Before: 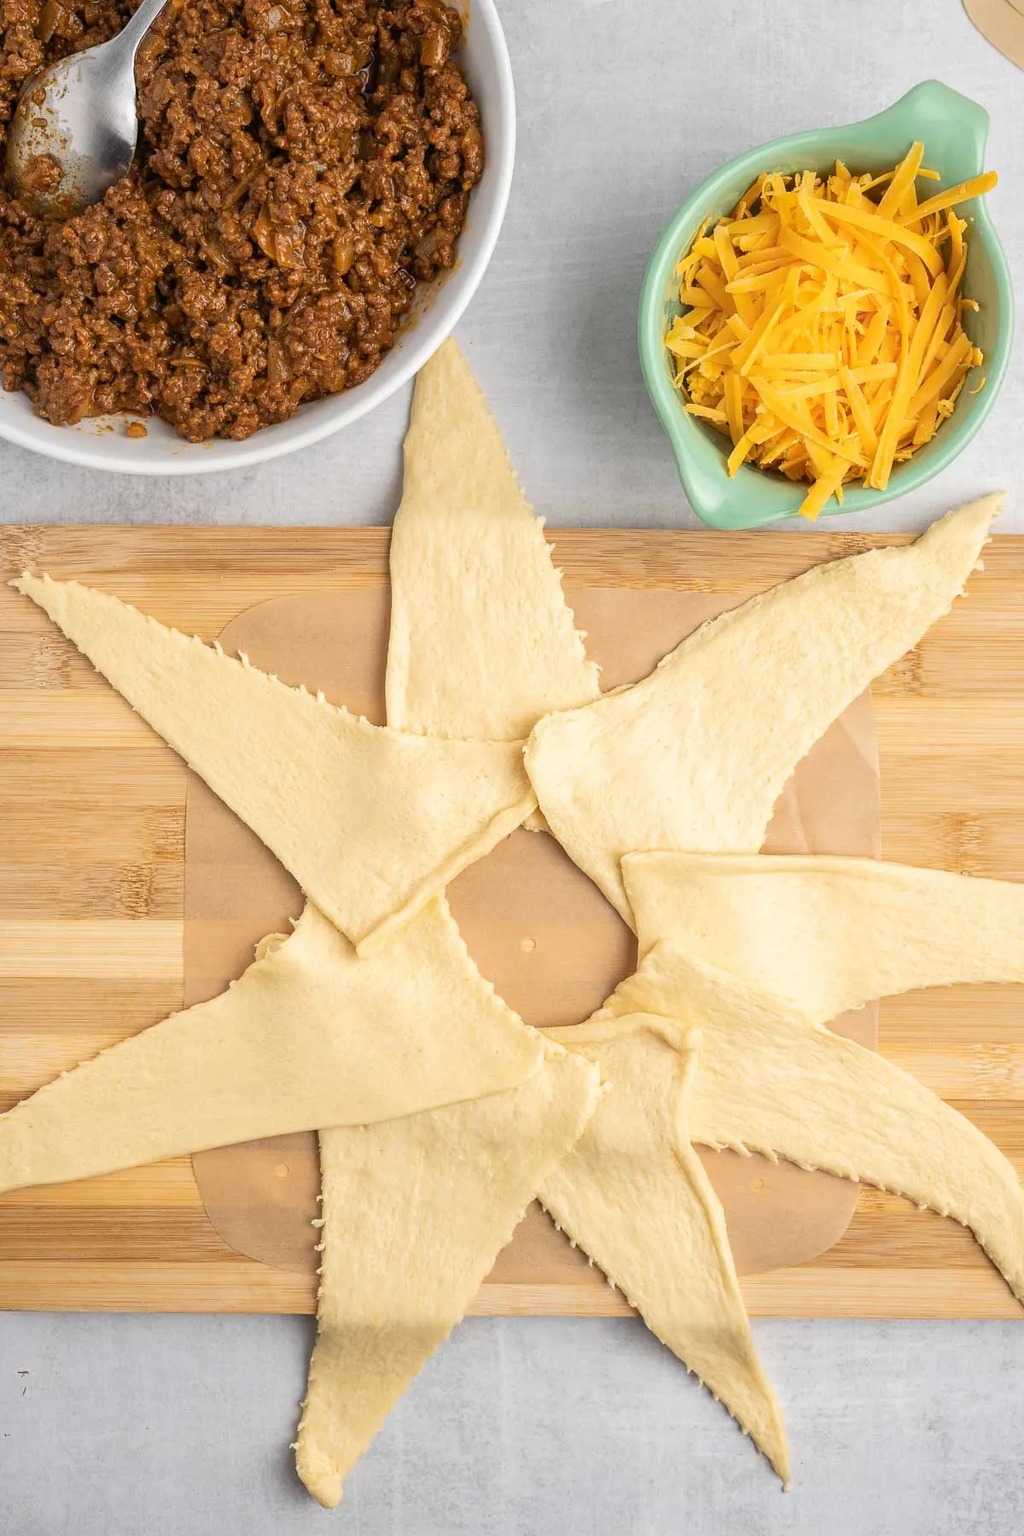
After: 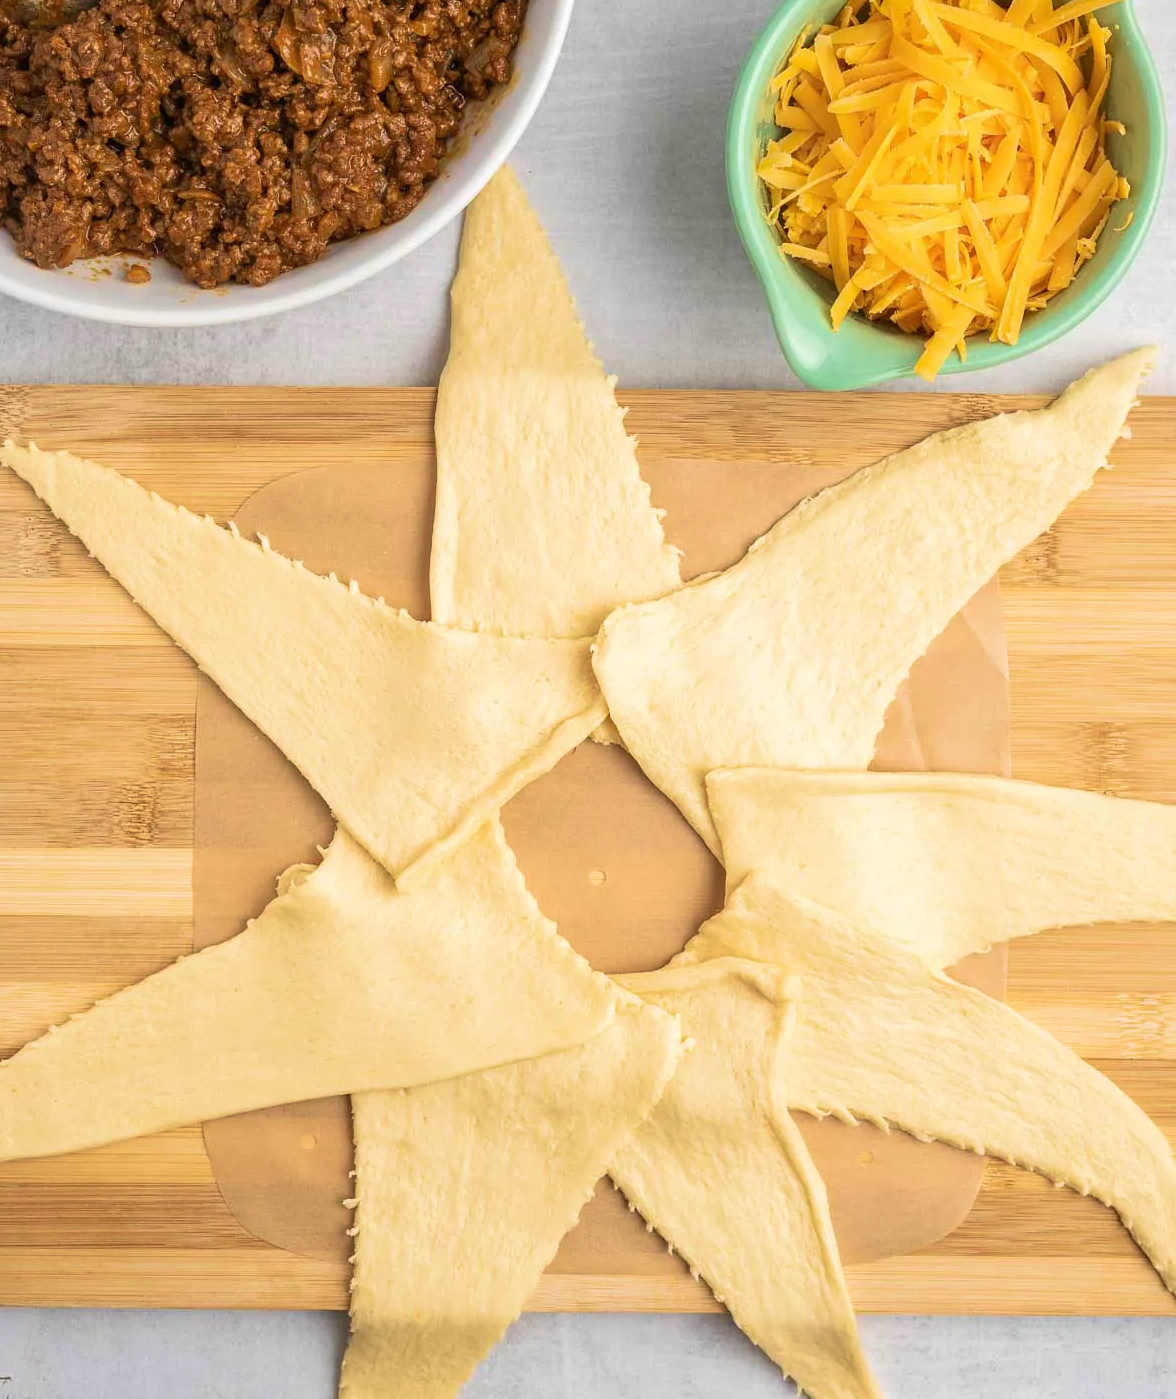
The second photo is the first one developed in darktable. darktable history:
velvia: strength 39.22%
crop and rotate: left 1.839%, top 12.78%, right 0.141%, bottom 9.497%
